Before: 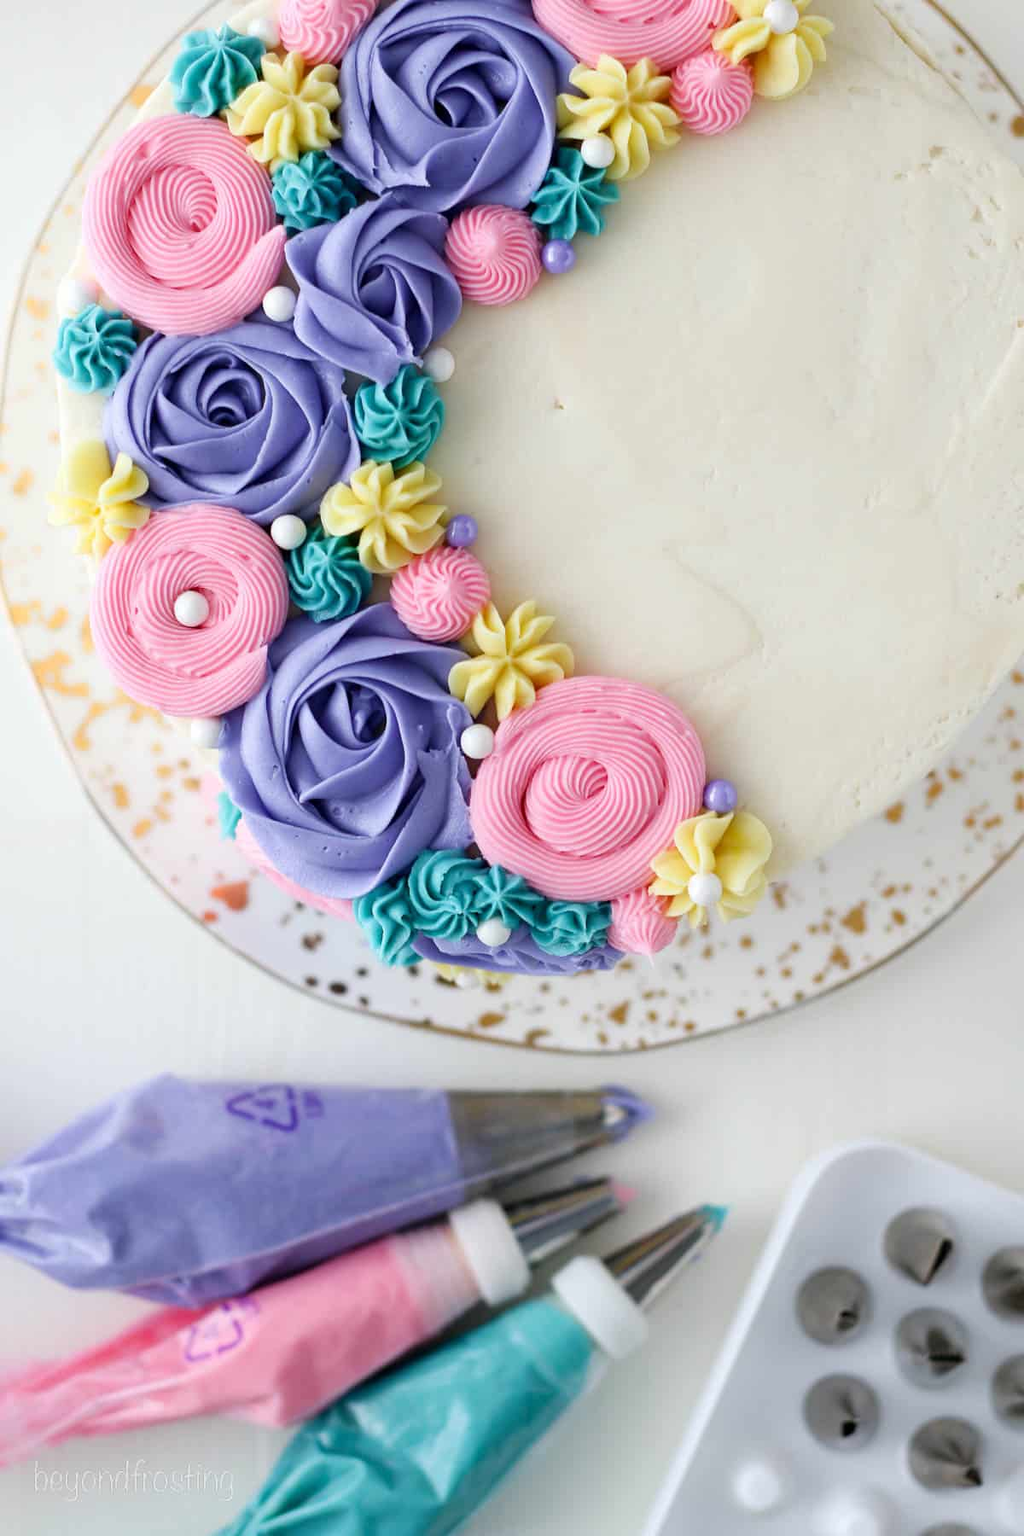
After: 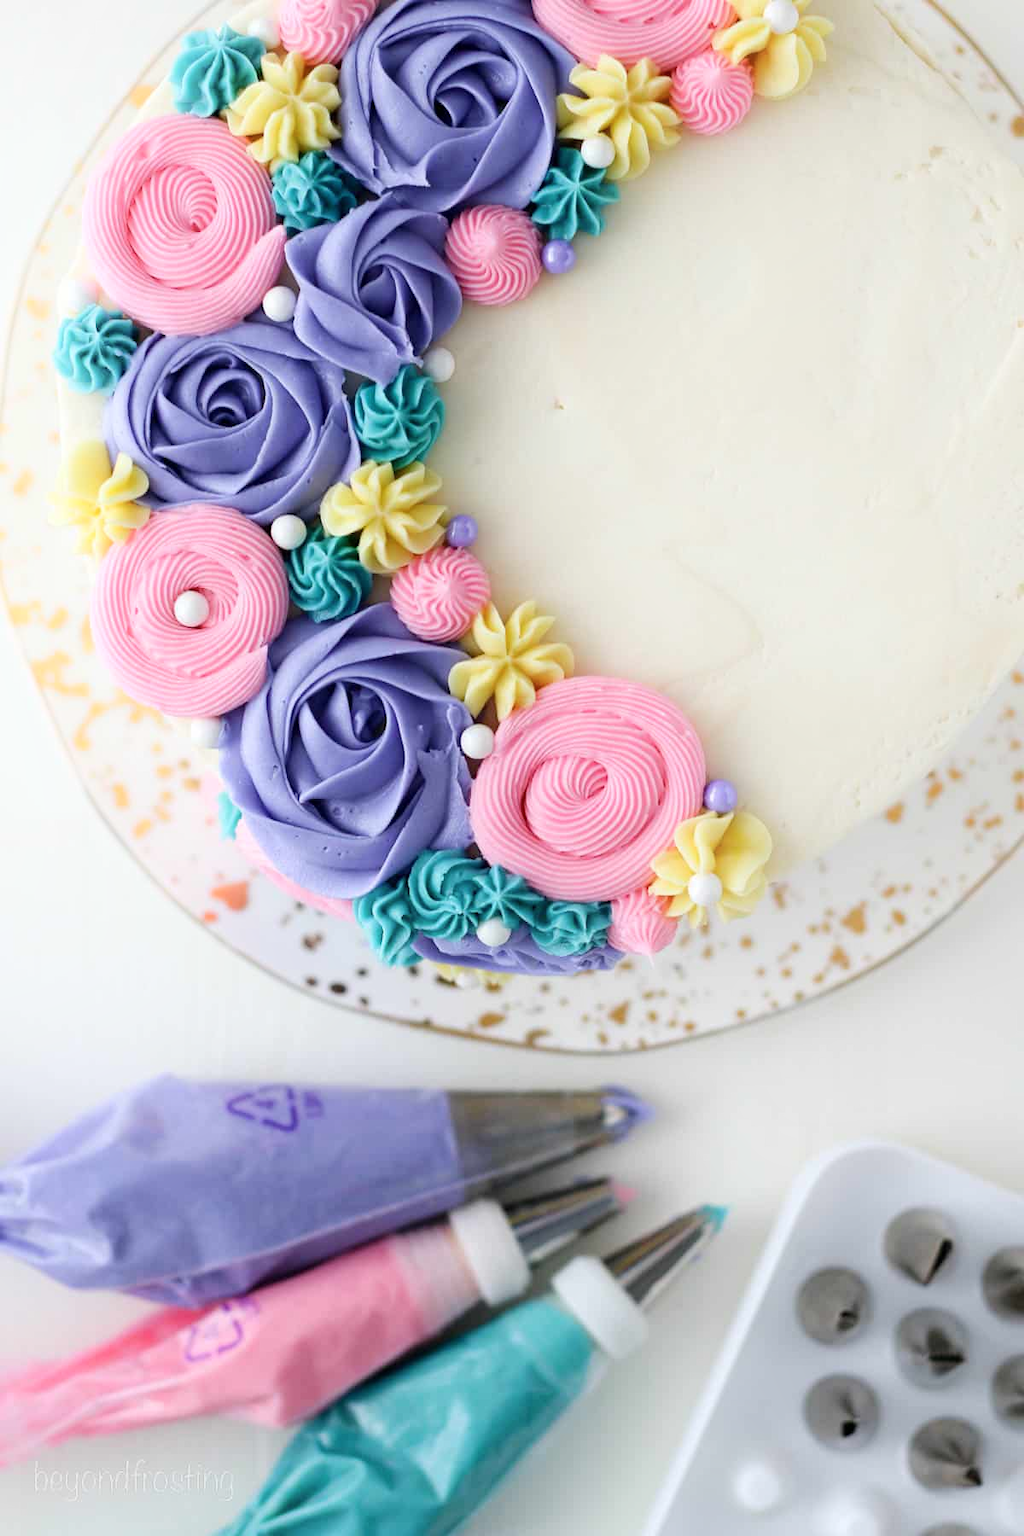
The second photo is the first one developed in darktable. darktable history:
shadows and highlights: shadows -23.08, highlights 46.15, soften with gaussian
